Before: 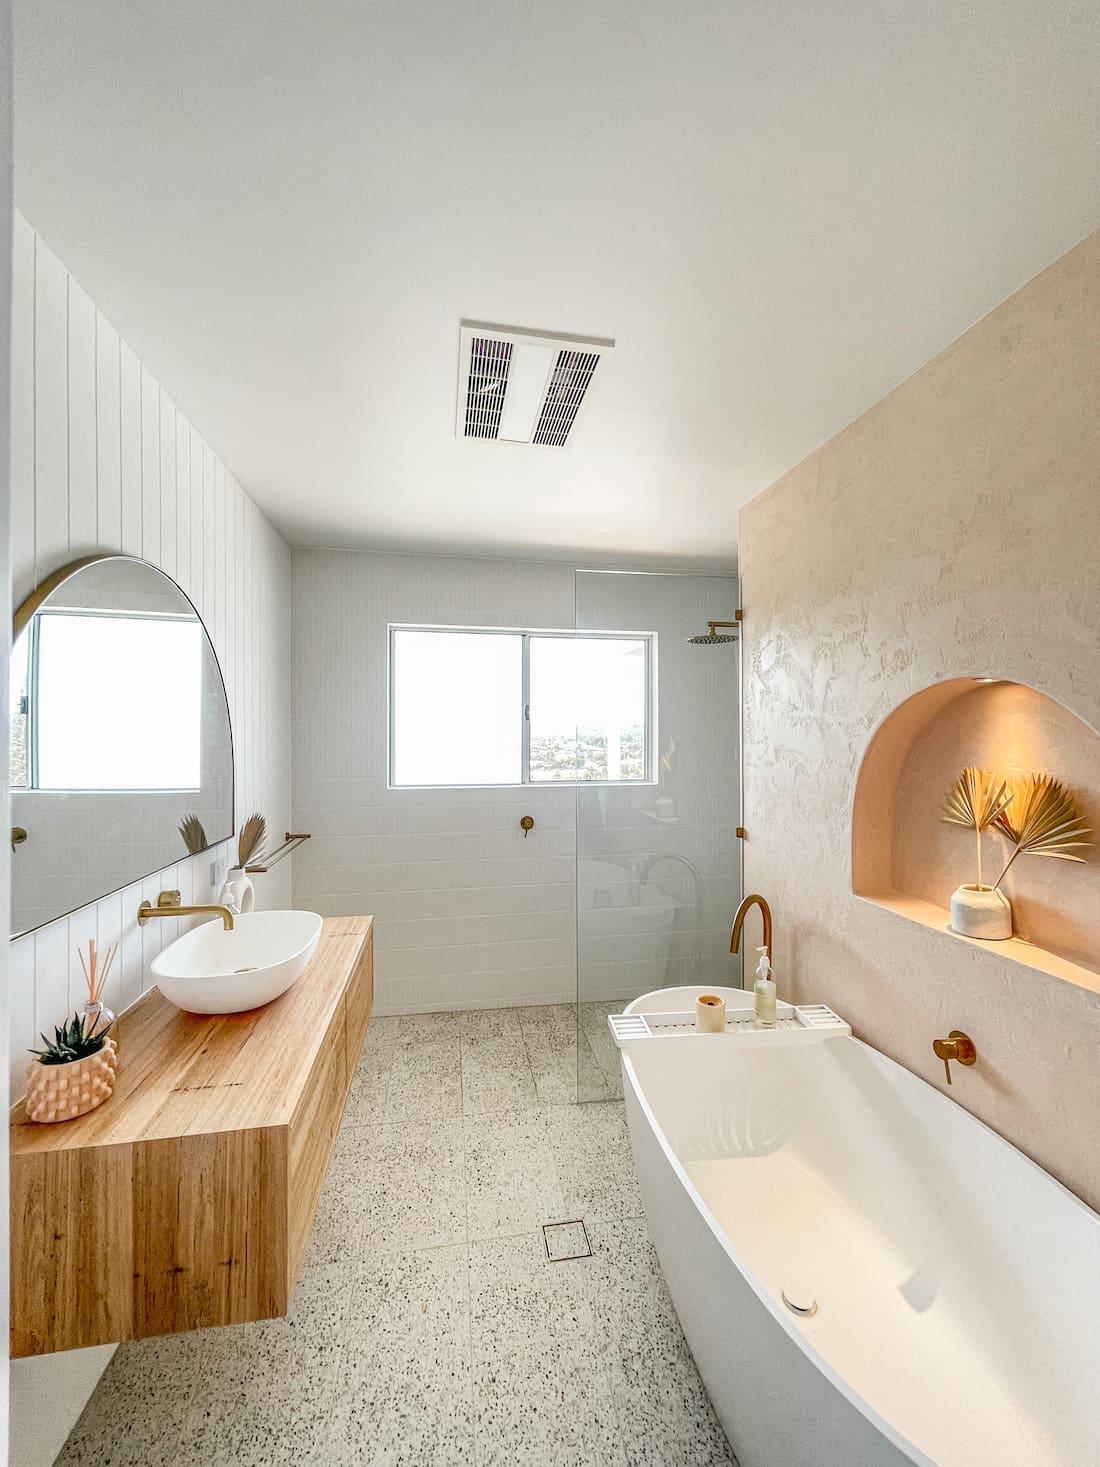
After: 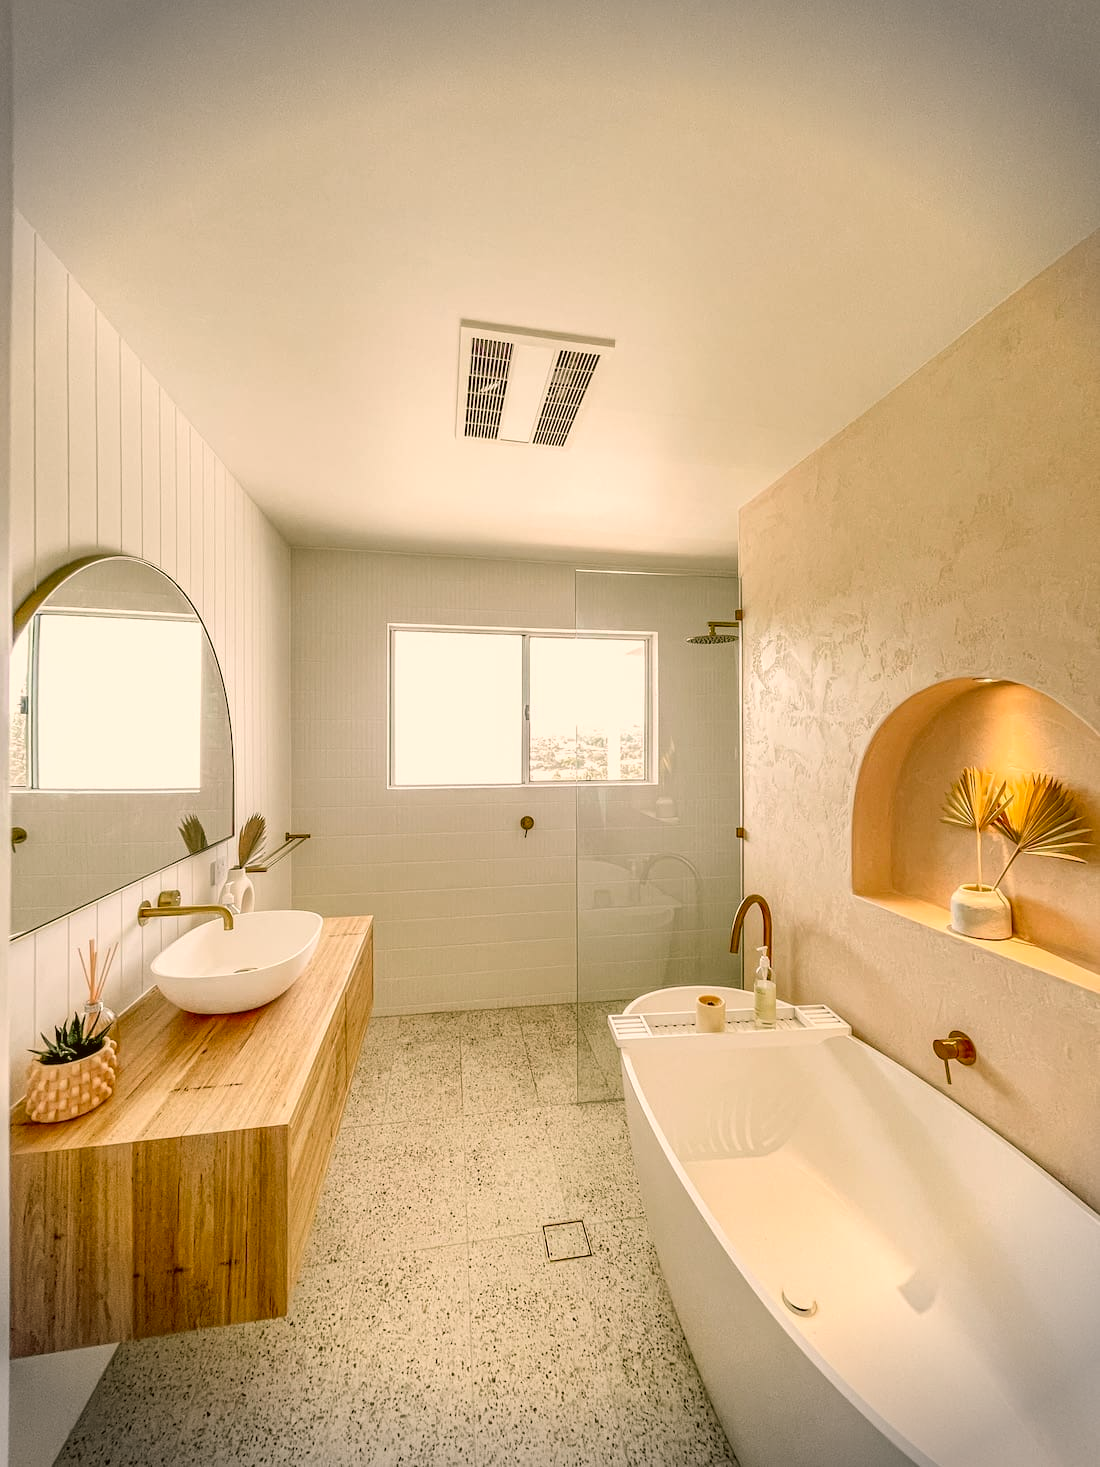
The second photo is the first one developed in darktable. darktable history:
color correction: highlights a* 8.98, highlights b* 15.09, shadows a* -0.49, shadows b* 26.52
vignetting: fall-off start 88.03%, fall-off radius 24.9%
